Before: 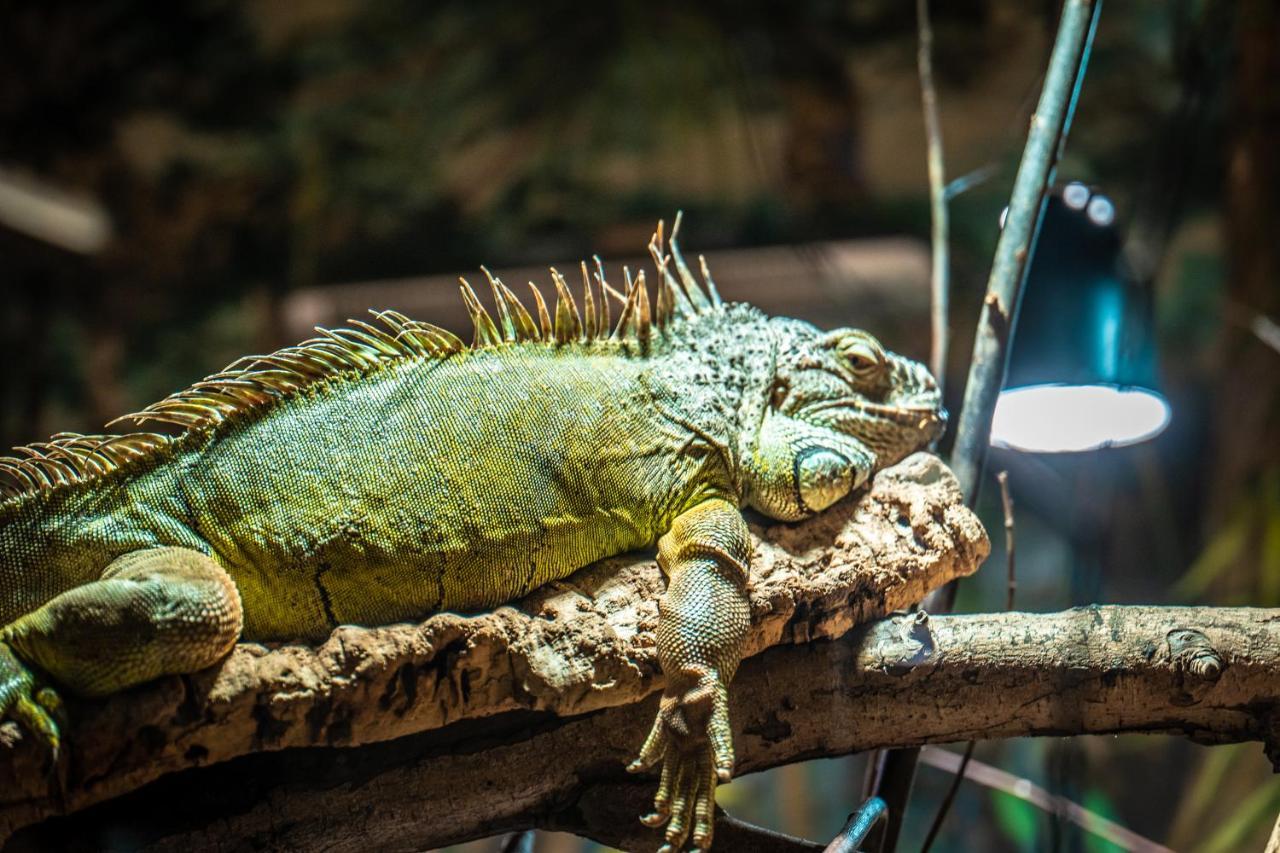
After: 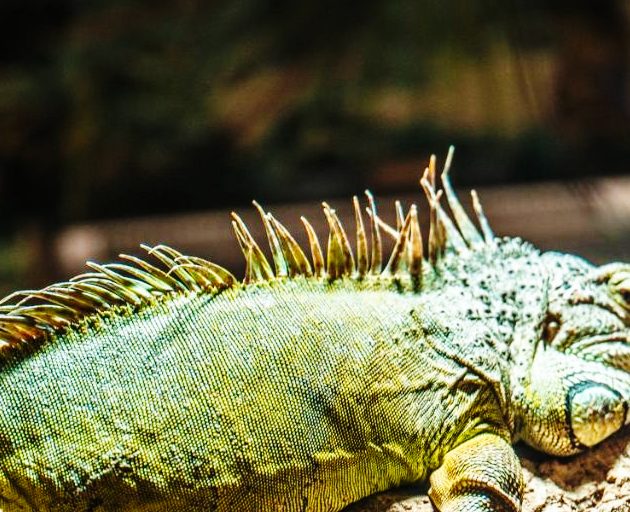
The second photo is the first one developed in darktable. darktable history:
base curve: curves: ch0 [(0, 0) (0.036, 0.025) (0.121, 0.166) (0.206, 0.329) (0.605, 0.79) (1, 1)], preserve colors none
crop: left 17.835%, top 7.675%, right 32.881%, bottom 32.213%
